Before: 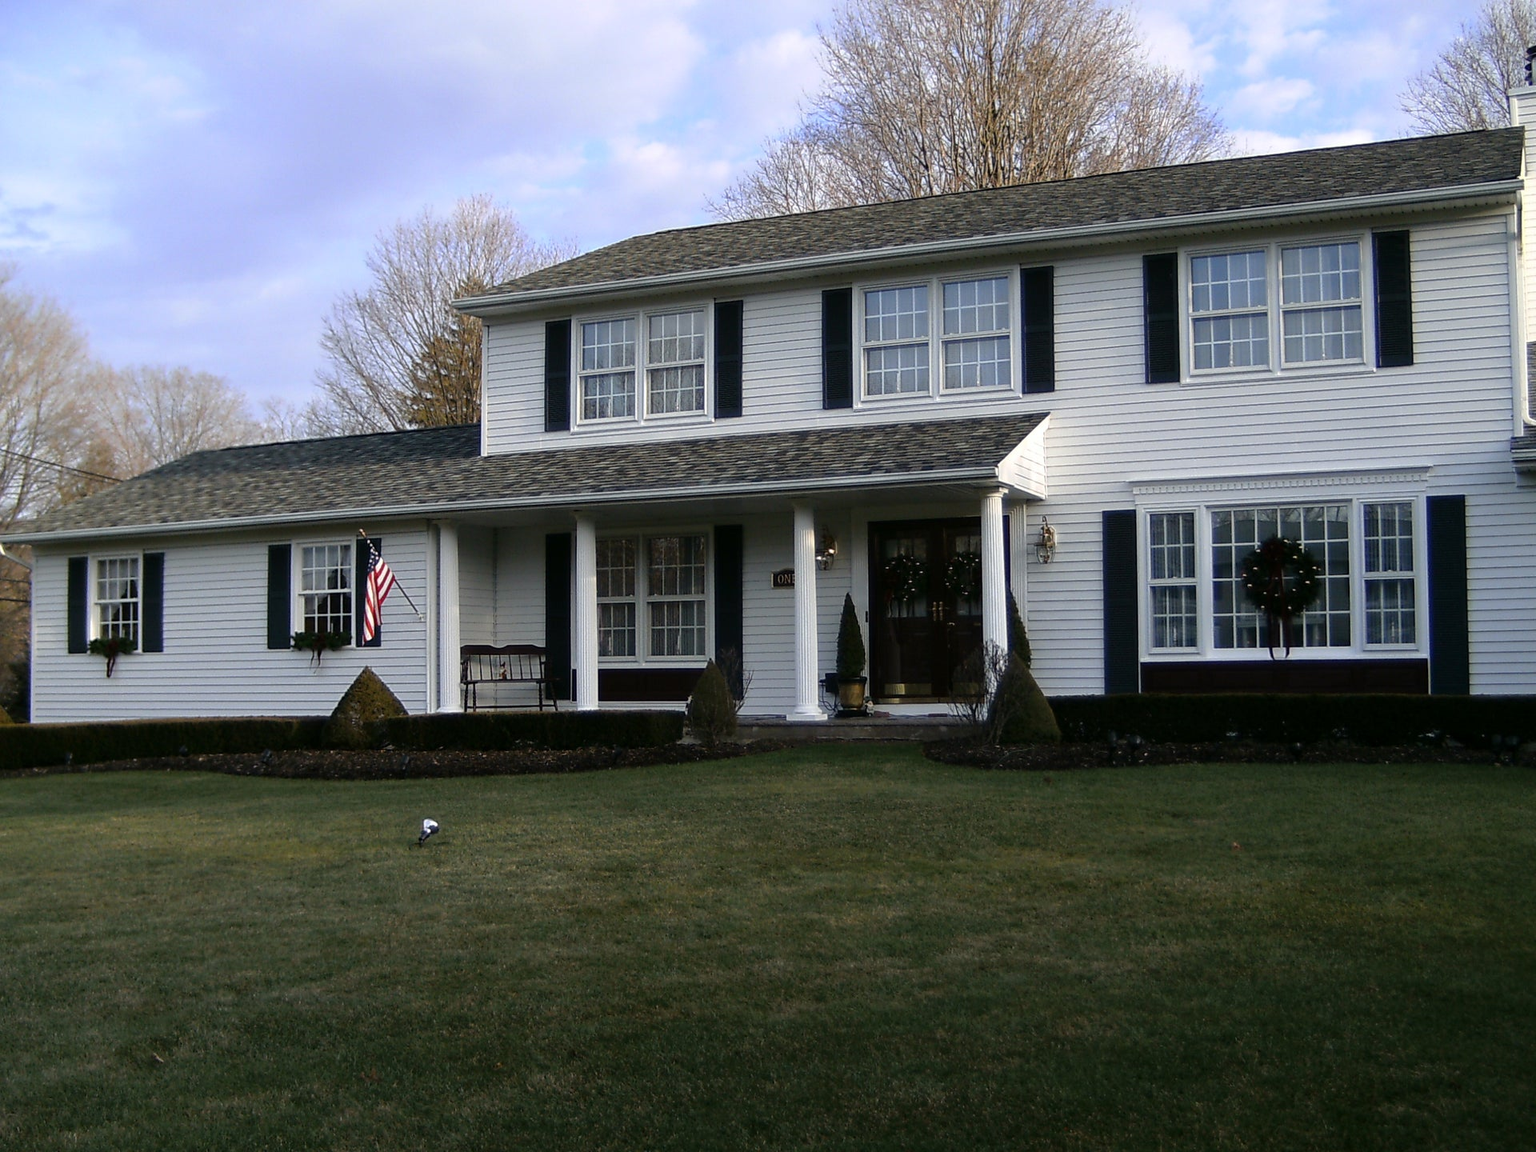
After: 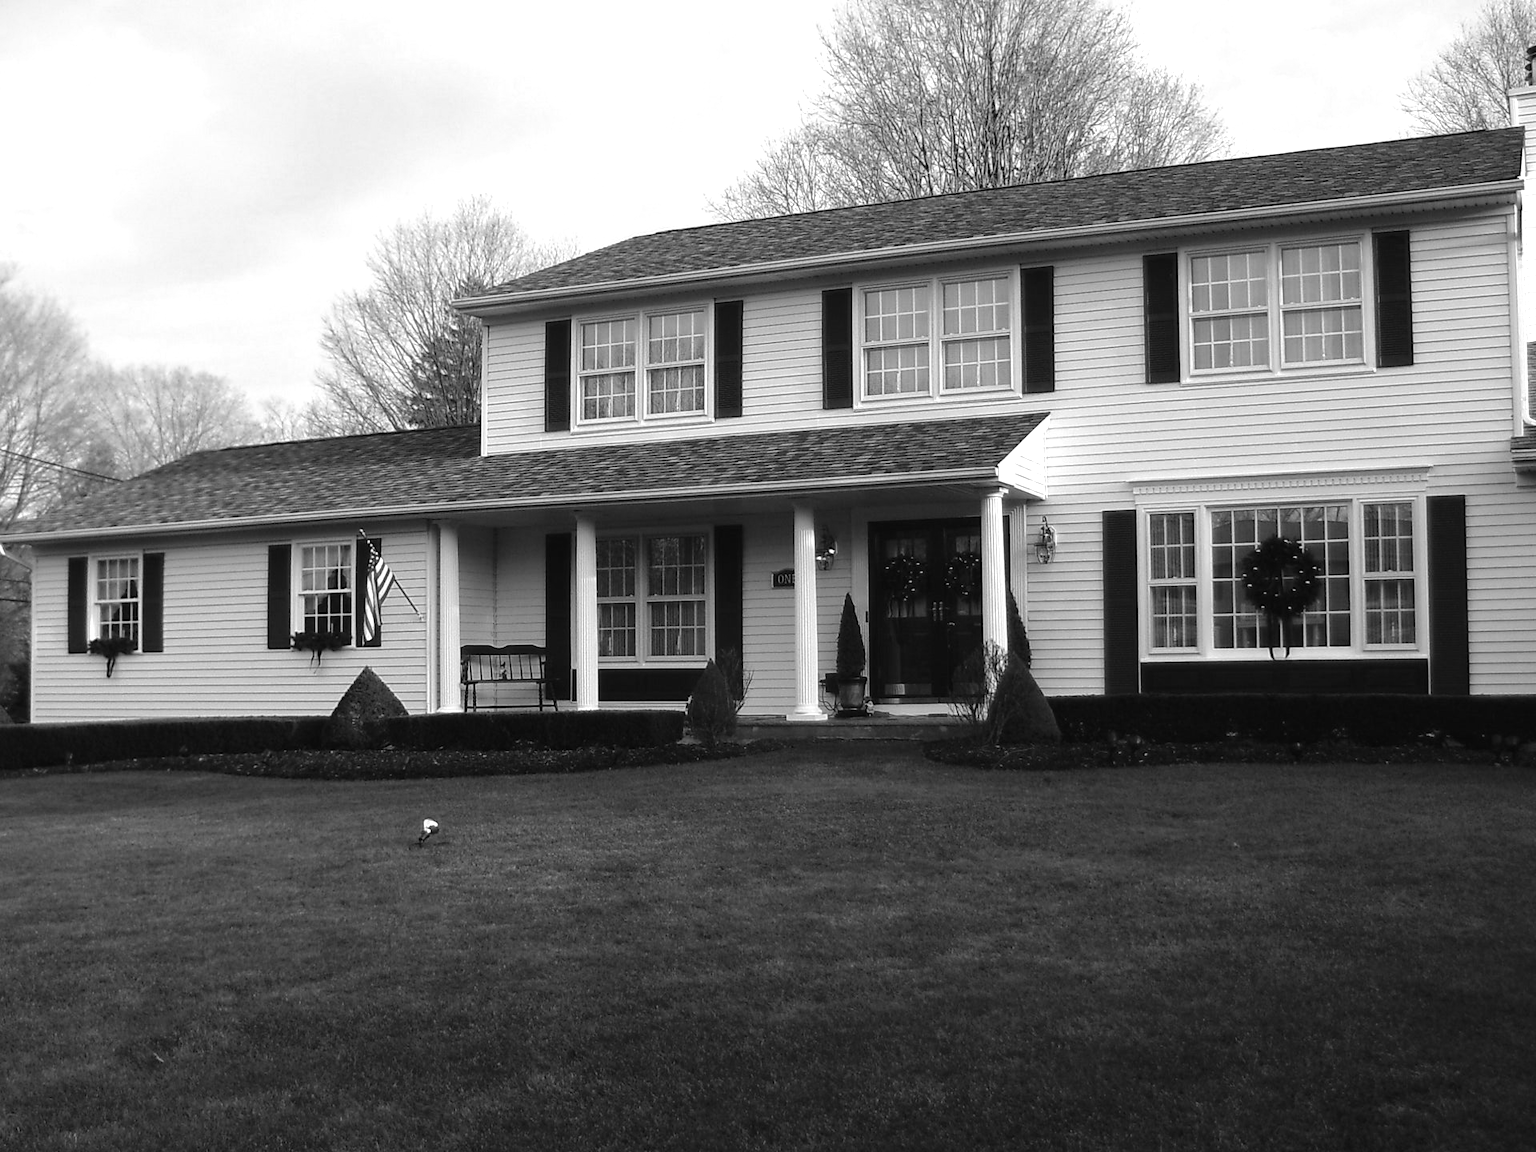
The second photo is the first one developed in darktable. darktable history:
exposure: black level correction -0.002, exposure 0.54 EV, compensate highlight preservation false
color calibration: output gray [0.18, 0.41, 0.41, 0], gray › normalize channels true, illuminant same as pipeline (D50), adaptation XYZ, x 0.346, y 0.359, gamut compression 0
tone curve: curves: ch0 [(0, 0) (0.003, 0.003) (0.011, 0.011) (0.025, 0.025) (0.044, 0.044) (0.069, 0.069) (0.1, 0.099) (0.136, 0.135) (0.177, 0.176) (0.224, 0.223) (0.277, 0.275) (0.335, 0.333) (0.399, 0.396) (0.468, 0.465) (0.543, 0.541) (0.623, 0.622) (0.709, 0.708) (0.801, 0.8) (0.898, 0.897) (1, 1)], preserve colors none
